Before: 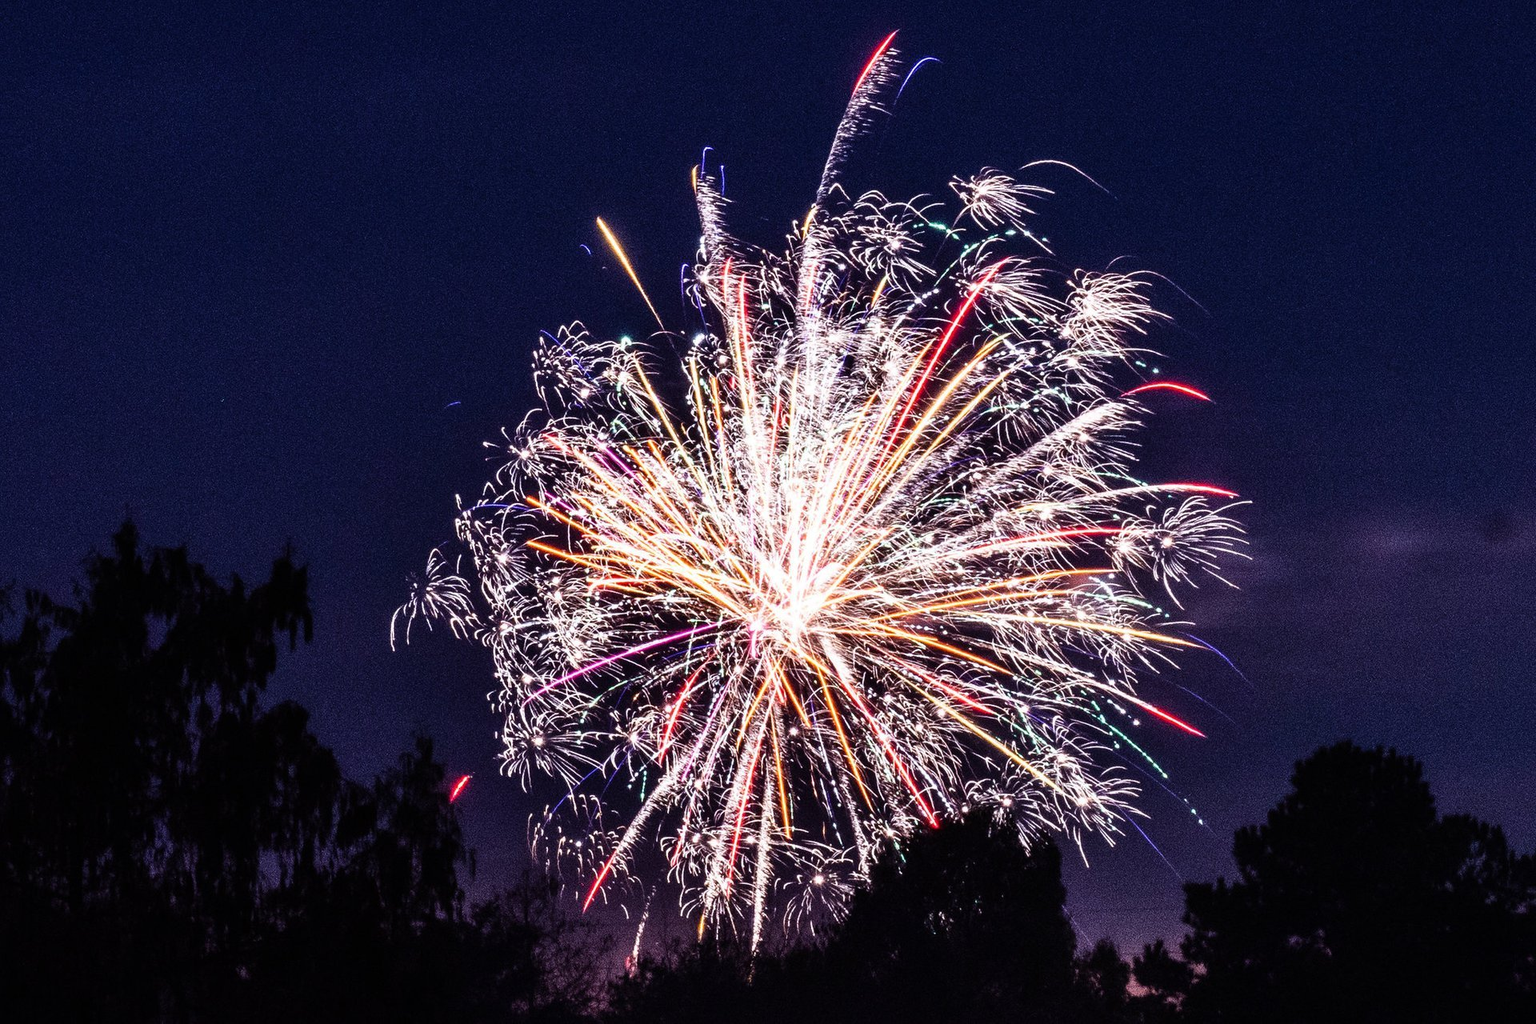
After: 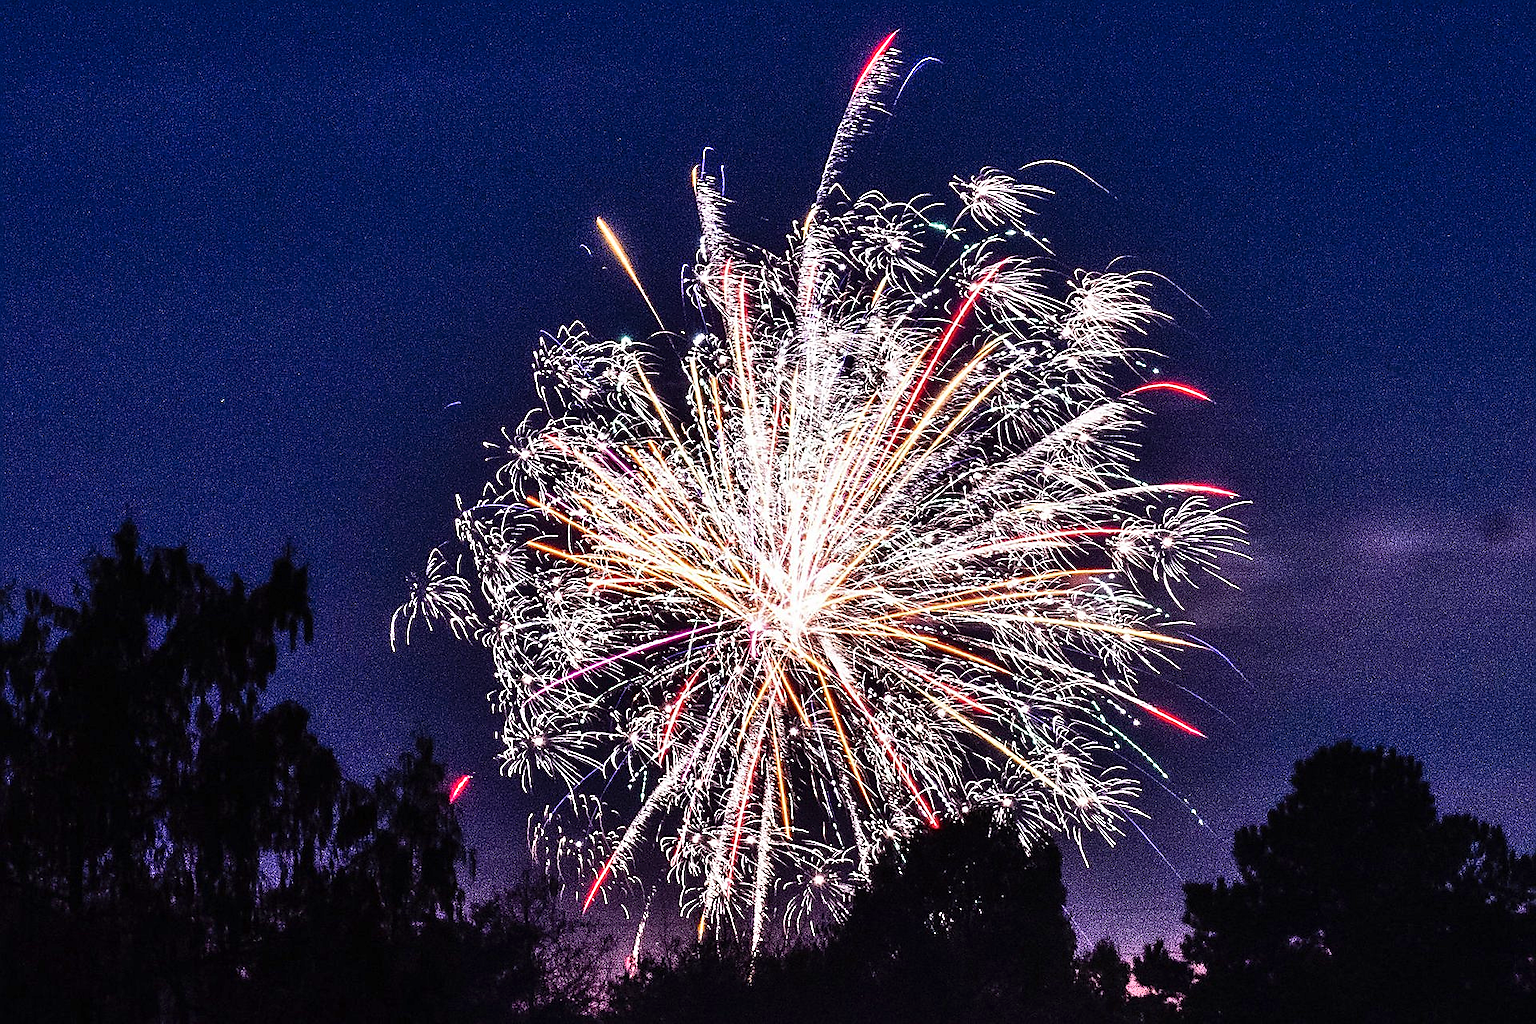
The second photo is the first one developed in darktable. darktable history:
shadows and highlights: soften with gaussian
sharpen: radius 1.4, amount 1.25, threshold 0.7
